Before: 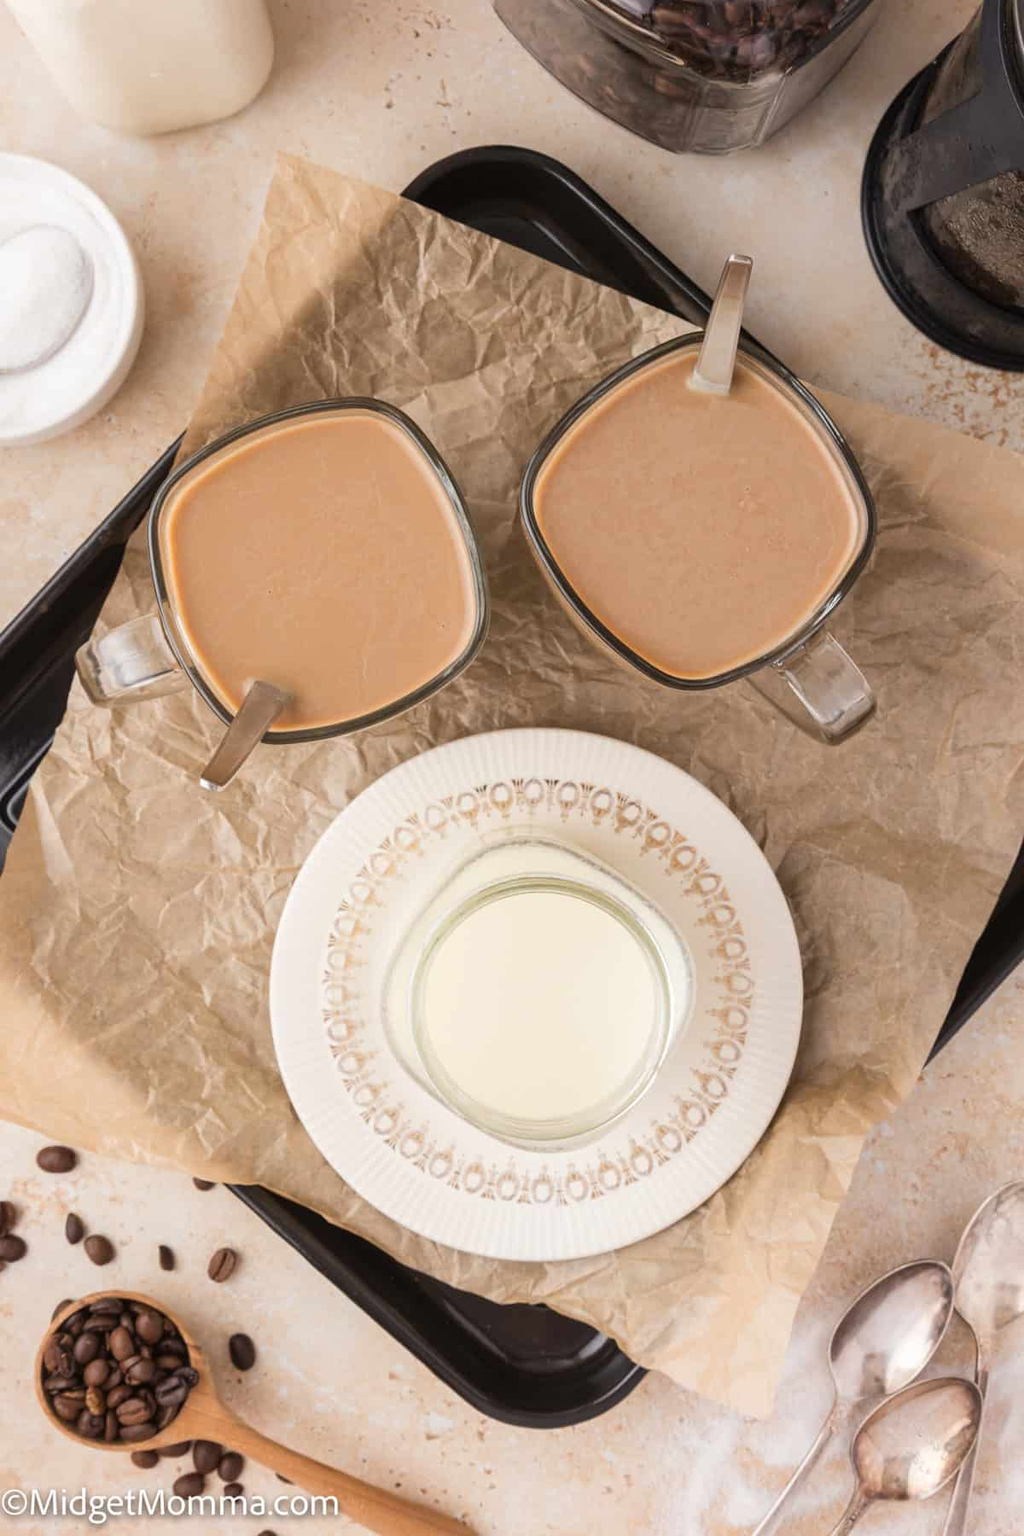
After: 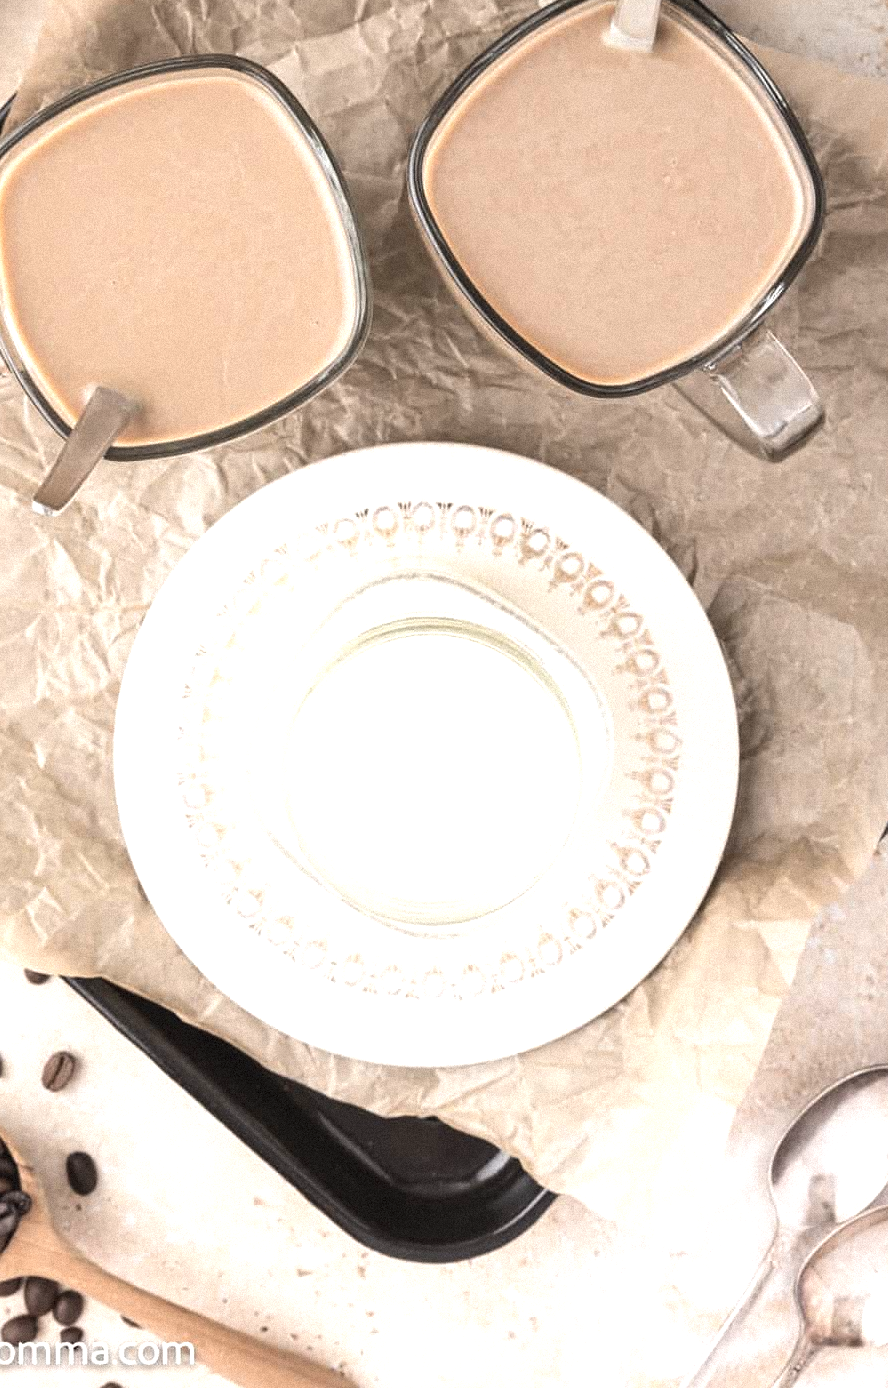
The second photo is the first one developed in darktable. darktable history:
crop: left 16.871%, top 22.857%, right 9.116%
grain: mid-tones bias 0%
contrast brightness saturation: contrast -0.05, saturation -0.41
tone equalizer: -8 EV -0.417 EV, -7 EV -0.389 EV, -6 EV -0.333 EV, -5 EV -0.222 EV, -3 EV 0.222 EV, -2 EV 0.333 EV, -1 EV 0.389 EV, +0 EV 0.417 EV, edges refinement/feathering 500, mask exposure compensation -1.57 EV, preserve details no
exposure: black level correction 0.001, exposure 0.5 EV, compensate exposure bias true, compensate highlight preservation false
